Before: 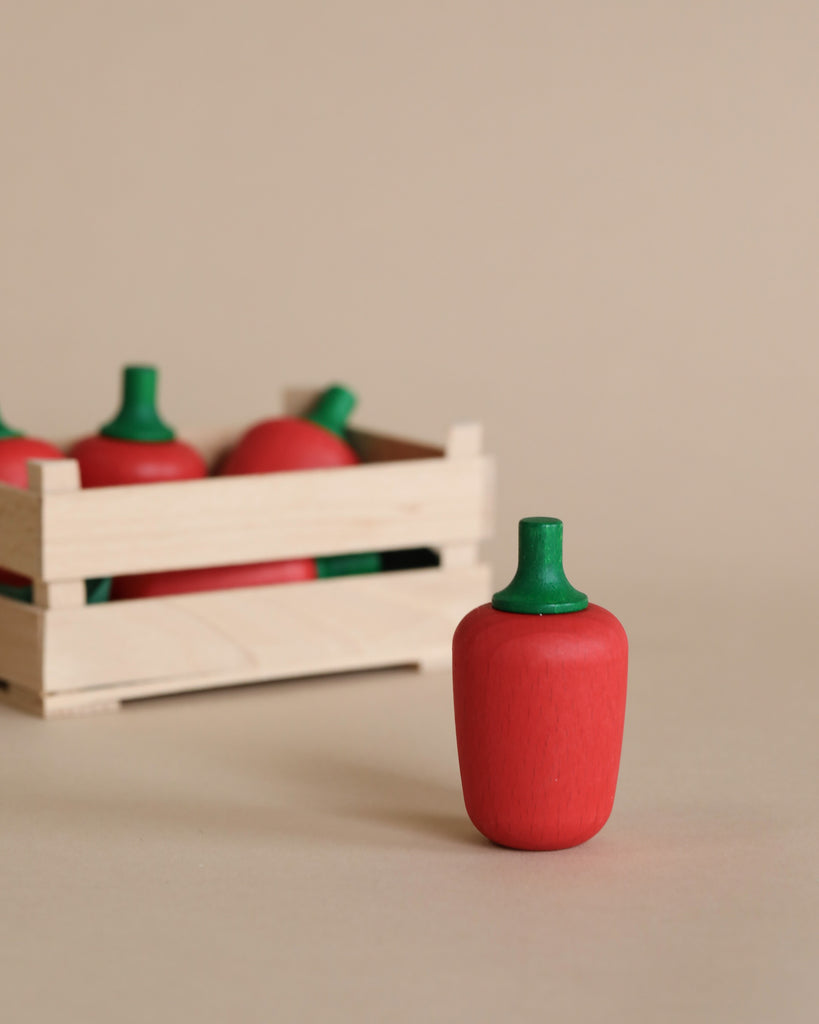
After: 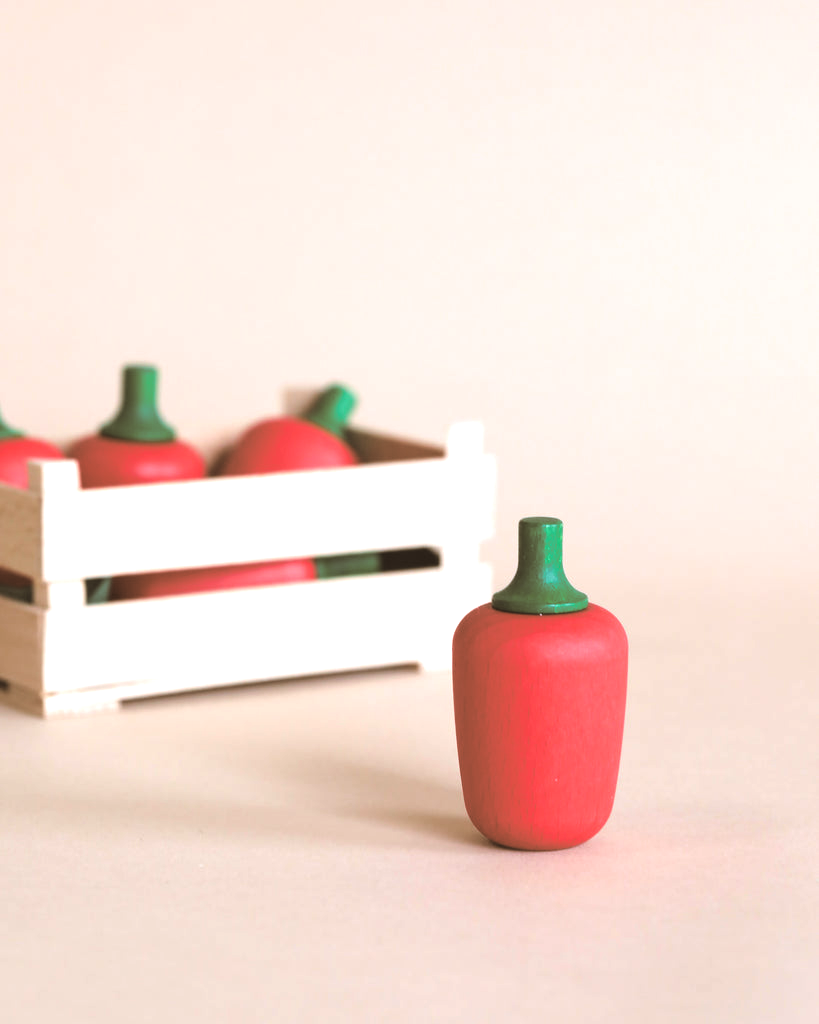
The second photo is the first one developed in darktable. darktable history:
color calibration: illuminant as shot in camera, x 0.358, y 0.373, temperature 4628.91 K
split-toning: shadows › hue 32.4°, shadows › saturation 0.51, highlights › hue 180°, highlights › saturation 0, balance -60.17, compress 55.19%
exposure: black level correction -0.005, exposure 1 EV, compensate highlight preservation false
